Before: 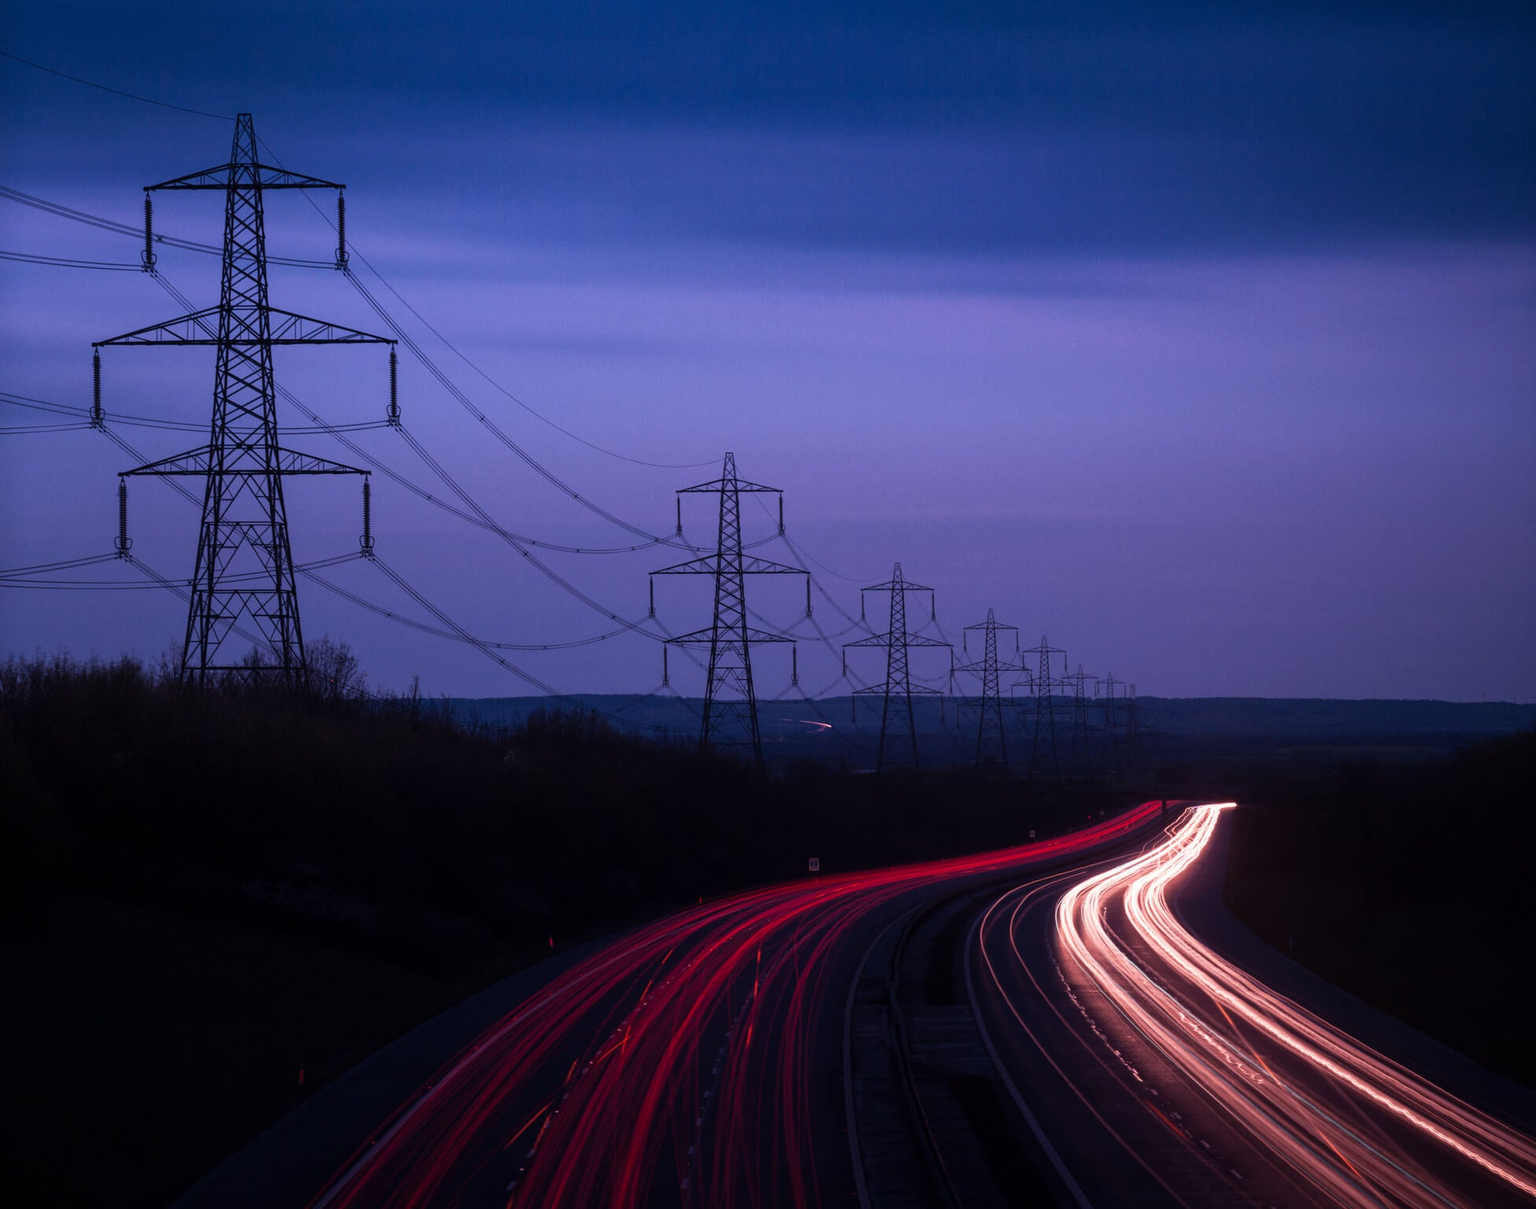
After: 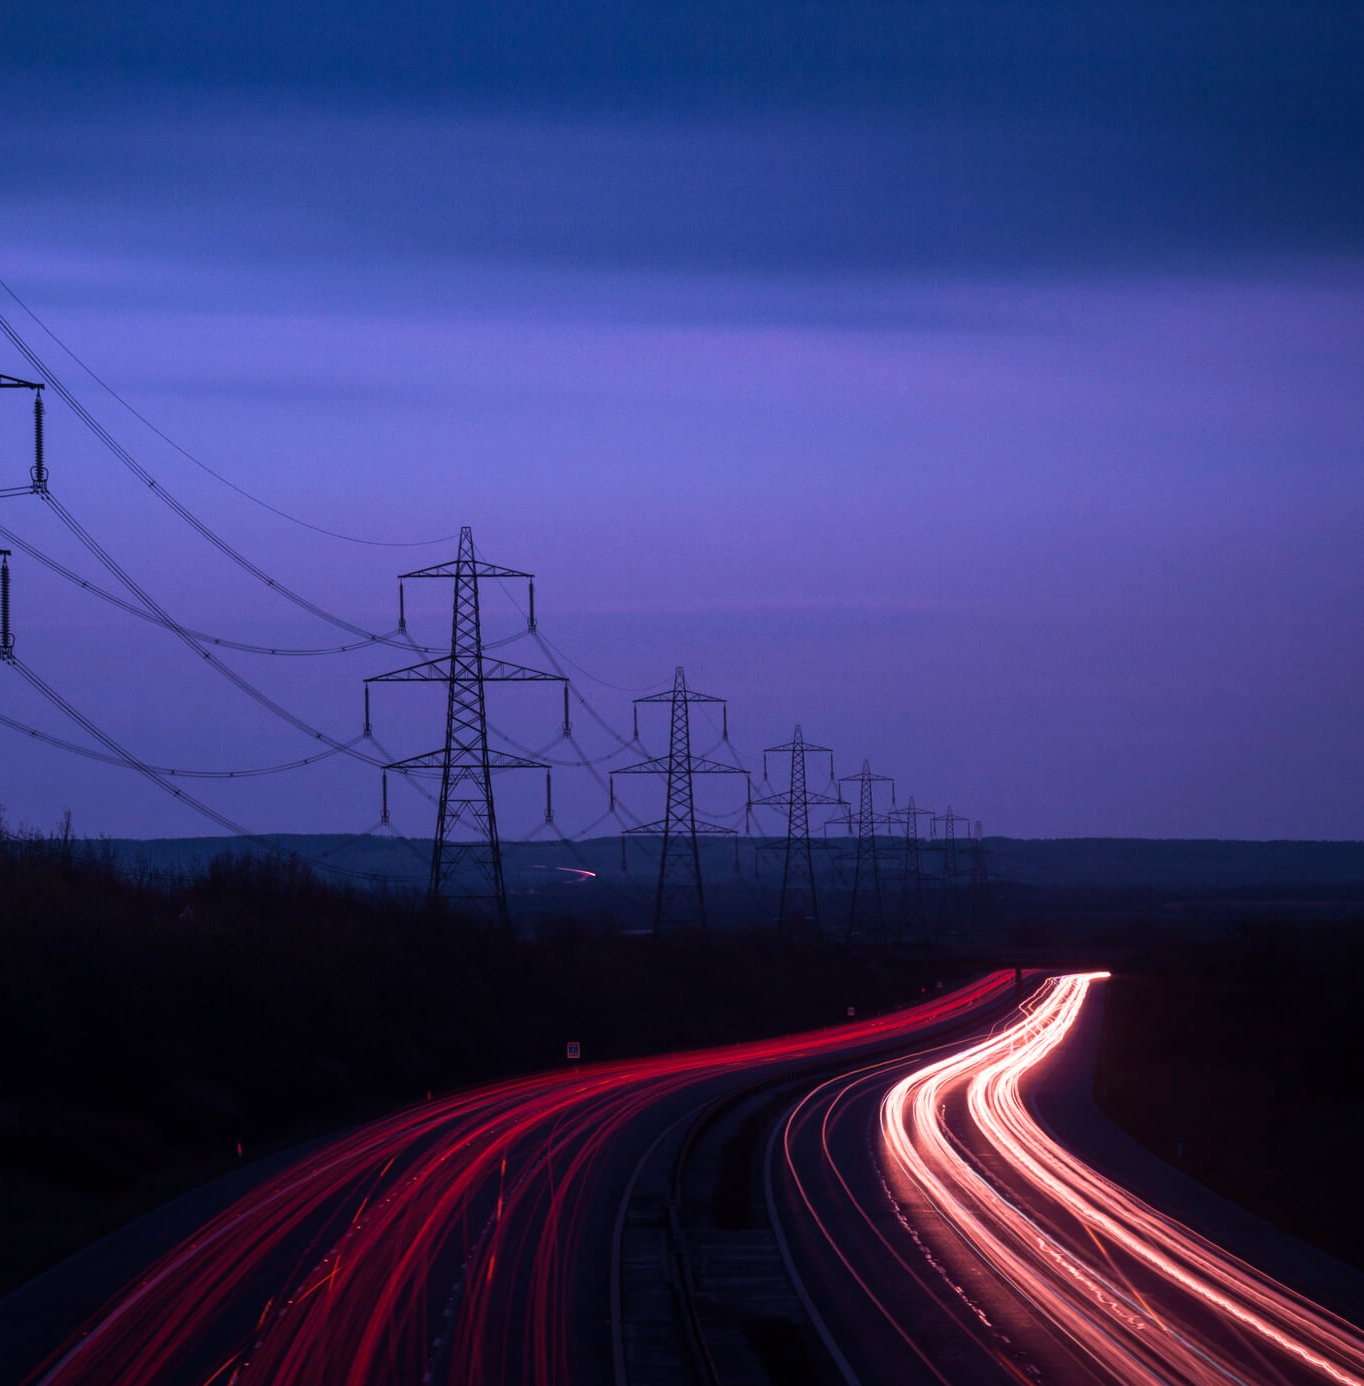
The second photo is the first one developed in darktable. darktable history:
crop and rotate: left 23.625%, top 3.163%, right 6.455%, bottom 6.569%
velvia: strength 50.27%
